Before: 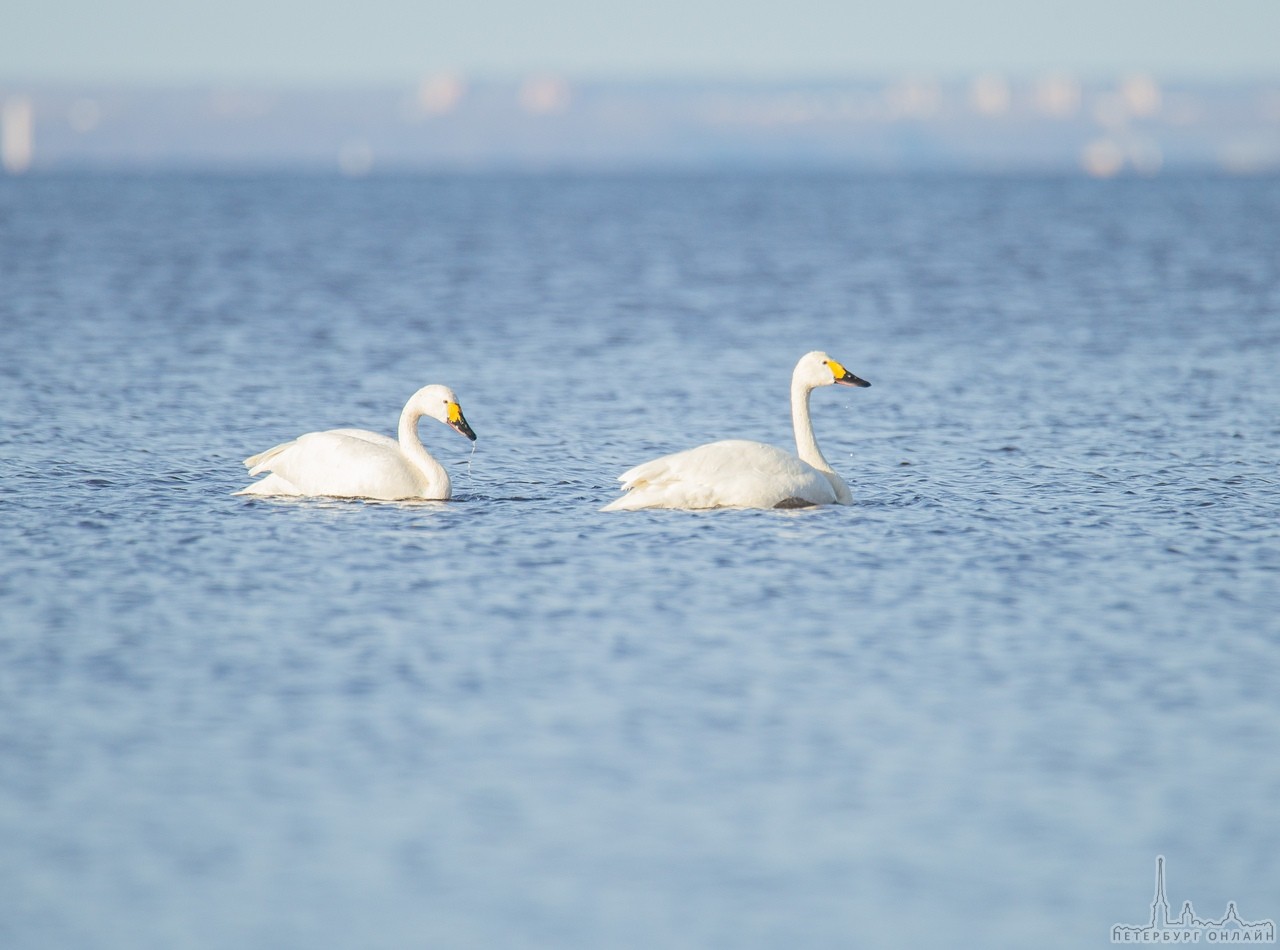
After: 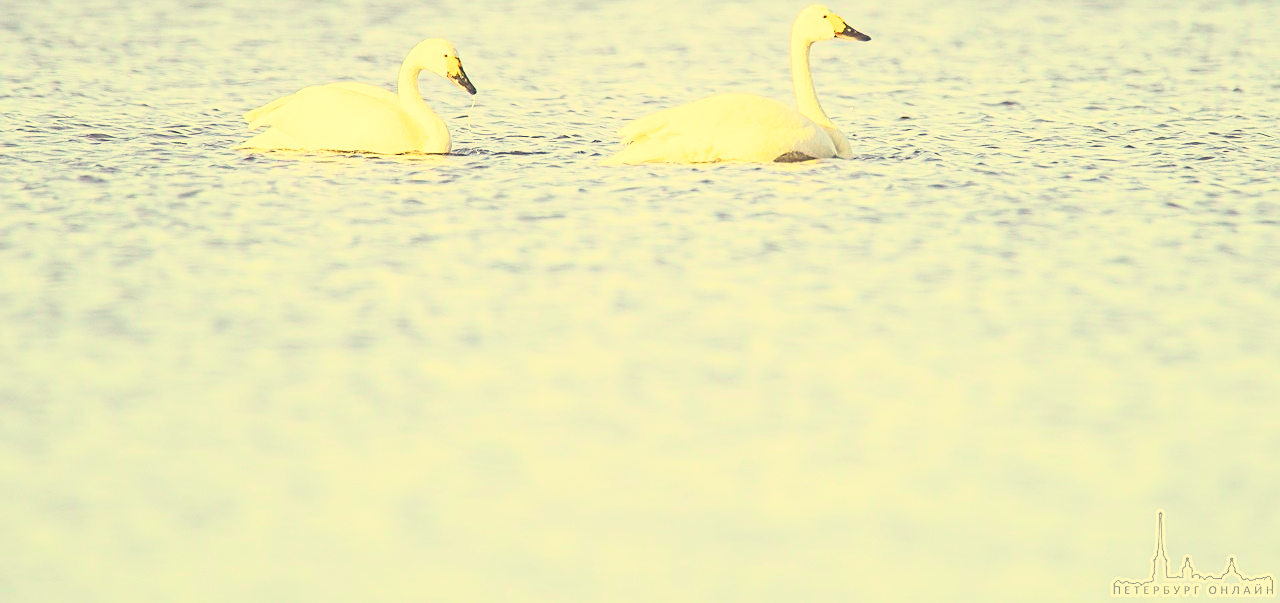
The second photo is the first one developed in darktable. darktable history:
filmic rgb: black relative exposure -4 EV, white relative exposure 3 EV, hardness 3.02, contrast 1.4
sharpen: on, module defaults
crop and rotate: top 36.435%
color balance rgb: shadows lift › chroma 4.21%, shadows lift › hue 252.22°, highlights gain › chroma 1.36%, highlights gain › hue 50.24°, perceptual saturation grading › mid-tones 6.33%, perceptual saturation grading › shadows 72.44%, perceptual brilliance grading › highlights 11.59%, contrast 5.05%
color correction: highlights a* -0.482, highlights b* 40, shadows a* 9.8, shadows b* -0.161
exposure: black level correction -0.087, compensate highlight preservation false
tone curve: curves: ch0 [(0, 0.024) (0.049, 0.038) (0.176, 0.162) (0.311, 0.337) (0.416, 0.471) (0.565, 0.658) (0.817, 0.911) (1, 1)]; ch1 [(0, 0) (0.351, 0.347) (0.446, 0.42) (0.481, 0.463) (0.504, 0.504) (0.522, 0.521) (0.546, 0.563) (0.622, 0.664) (0.728, 0.786) (1, 1)]; ch2 [(0, 0) (0.327, 0.324) (0.427, 0.413) (0.458, 0.444) (0.502, 0.504) (0.526, 0.539) (0.547, 0.581) (0.601, 0.61) (0.76, 0.765) (1, 1)], color space Lab, independent channels, preserve colors none
